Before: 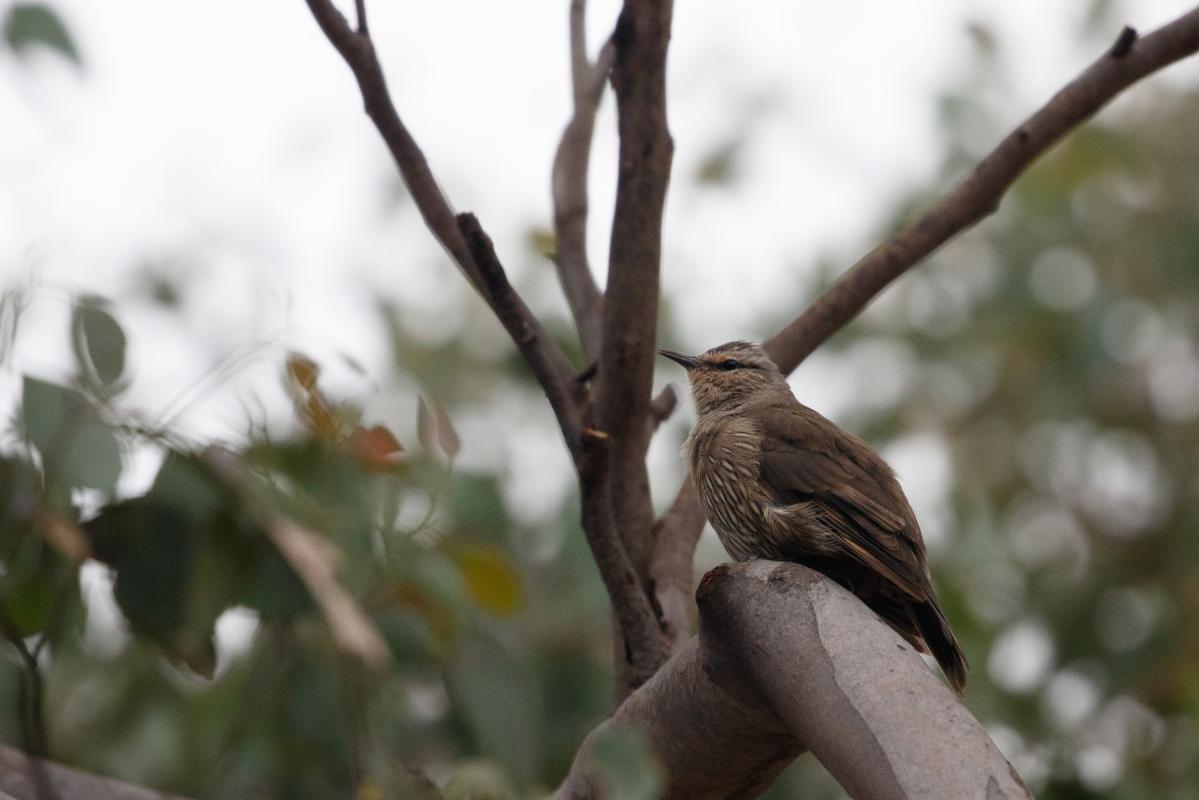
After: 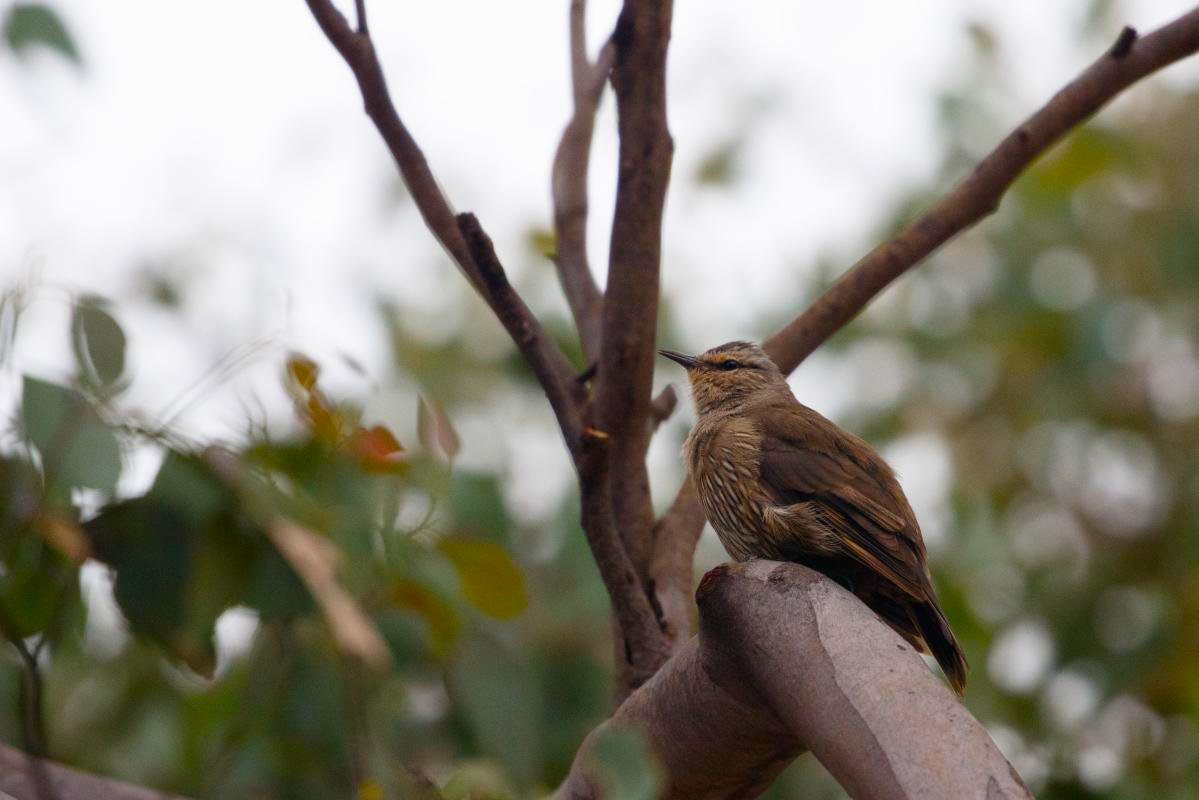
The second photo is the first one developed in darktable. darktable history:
color balance rgb: shadows lift › chroma 3.008%, shadows lift › hue 280.28°, linear chroma grading › global chroma 25.594%, perceptual saturation grading › global saturation 15.998%, global vibrance 31.729%
